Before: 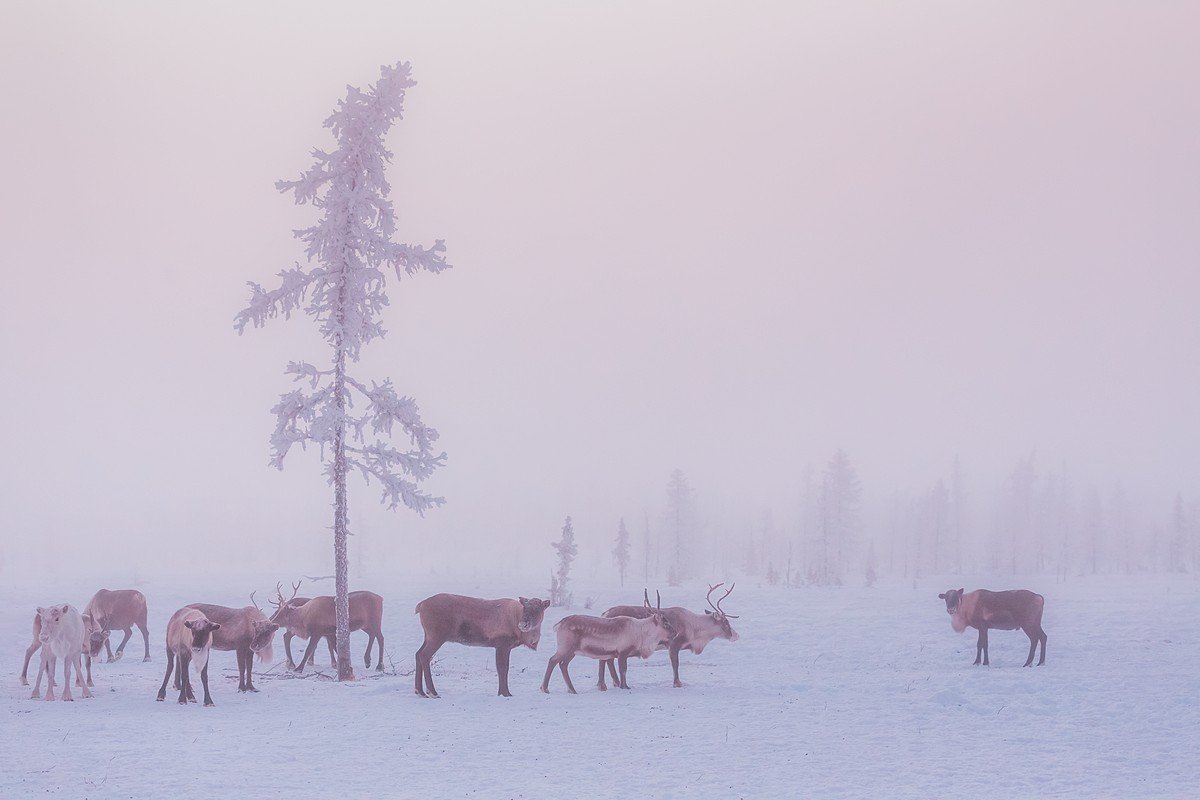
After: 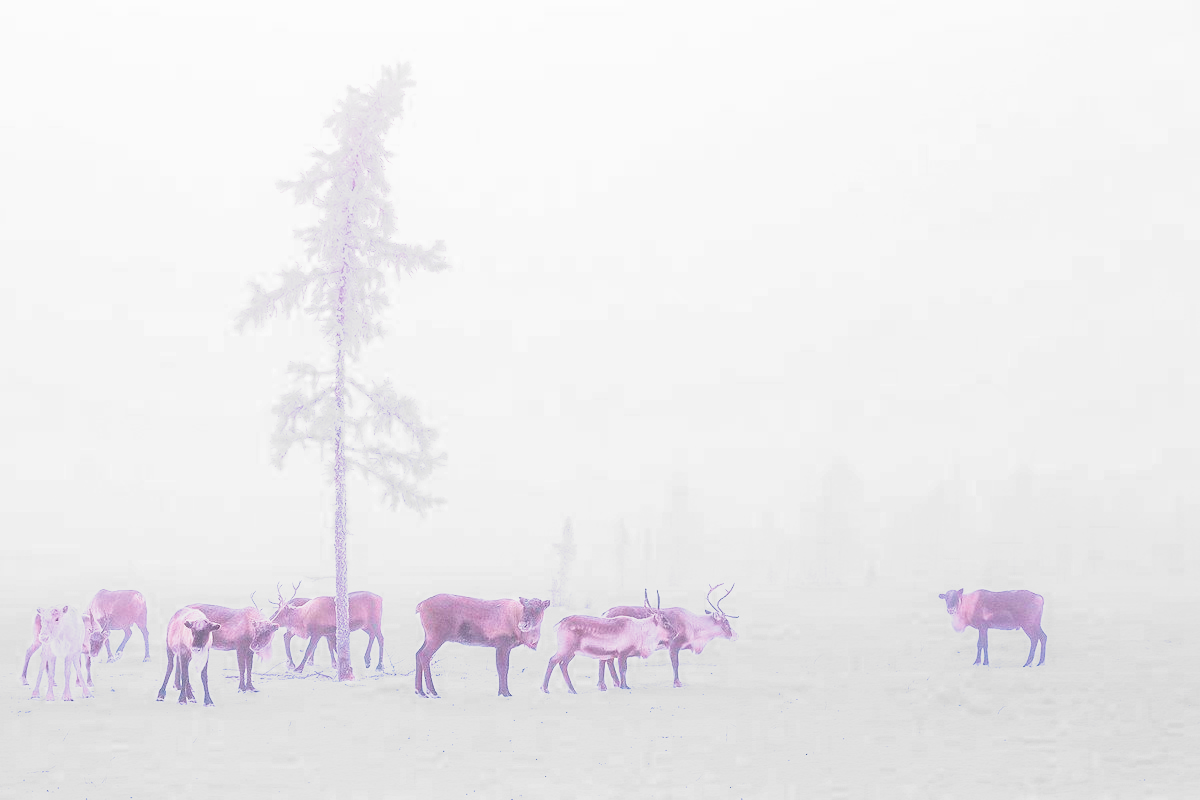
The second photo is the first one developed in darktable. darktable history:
filmic rgb: middle gray luminance 8.9%, black relative exposure -6.31 EV, white relative exposure 2.72 EV, target black luminance 0%, hardness 4.77, latitude 73.96%, contrast 1.337, shadows ↔ highlights balance 9.38%, add noise in highlights 0.002, preserve chrominance max RGB, color science v3 (2019), use custom middle-gray values true, contrast in highlights soft
color balance rgb: shadows lift › luminance -7.663%, shadows lift › chroma 2.339%, shadows lift › hue 167.98°, power › hue 62.94°, perceptual saturation grading › global saturation 20%, perceptual saturation grading › highlights -25.215%, perceptual saturation grading › shadows 49.594%
